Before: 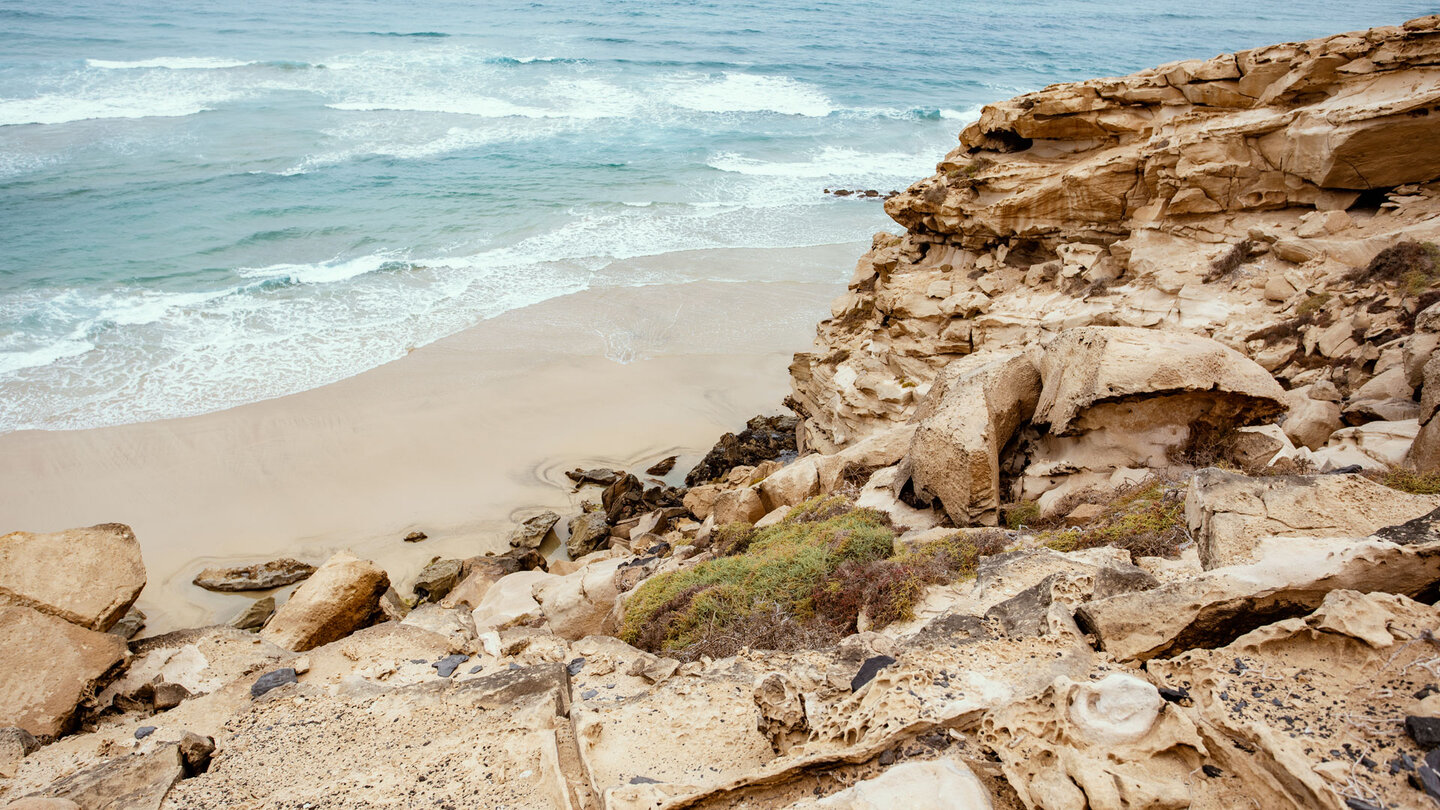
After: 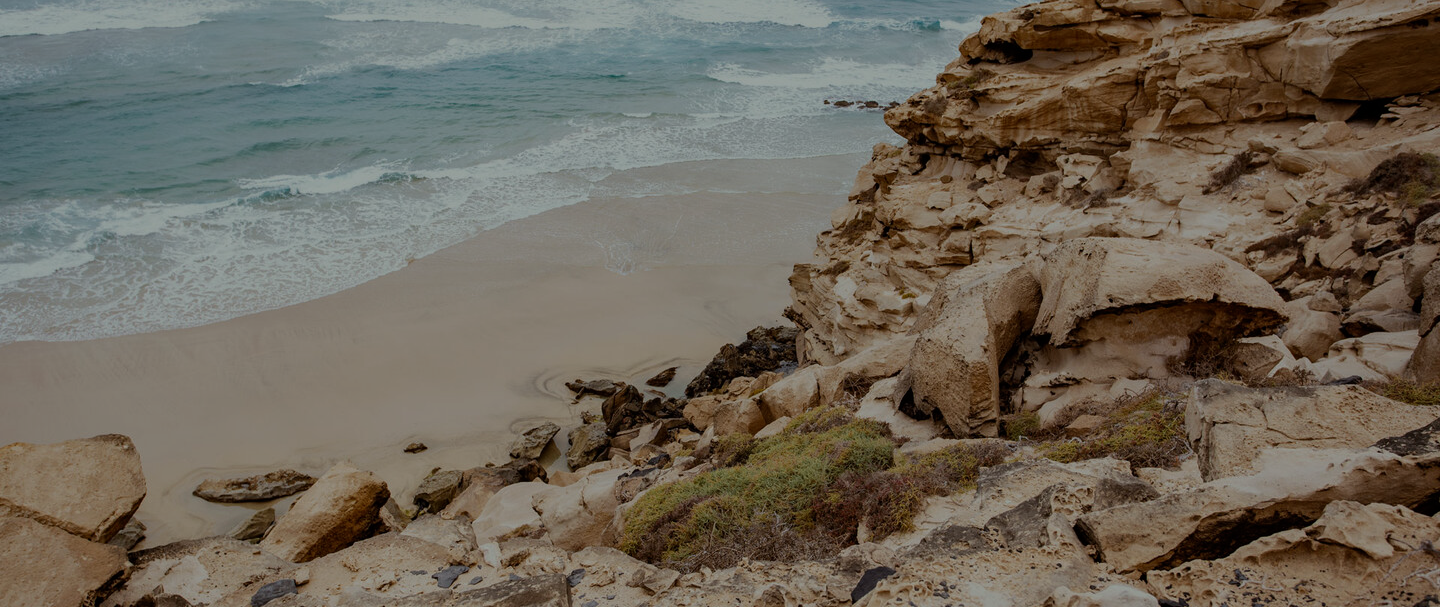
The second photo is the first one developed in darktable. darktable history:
exposure: exposure -1.468 EV, compensate highlight preservation false
crop: top 11.038%, bottom 13.962%
tone equalizer: on, module defaults
